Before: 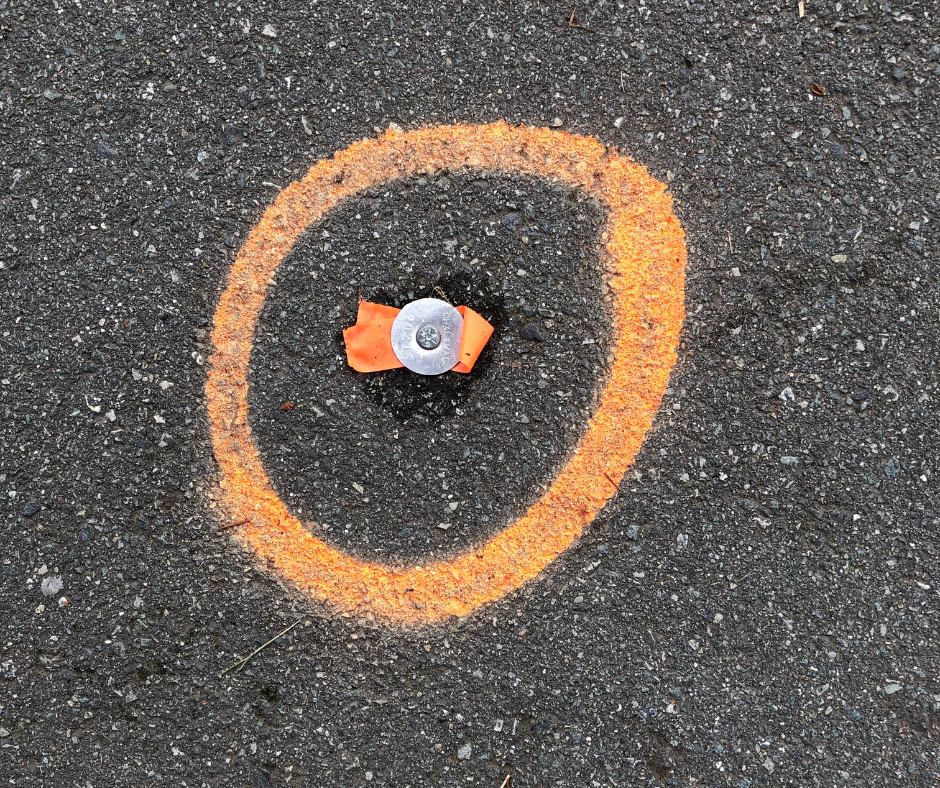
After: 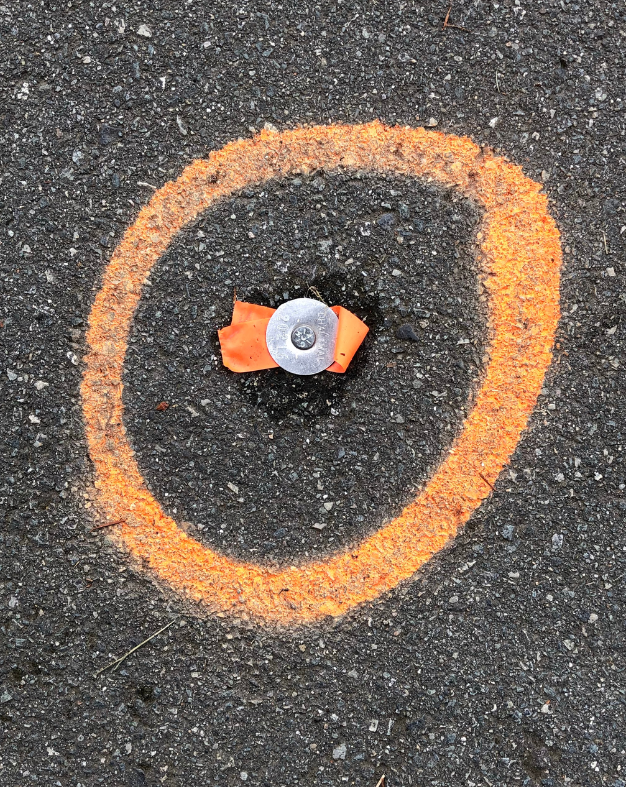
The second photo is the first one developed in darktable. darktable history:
crop and rotate: left 13.369%, right 19.961%
